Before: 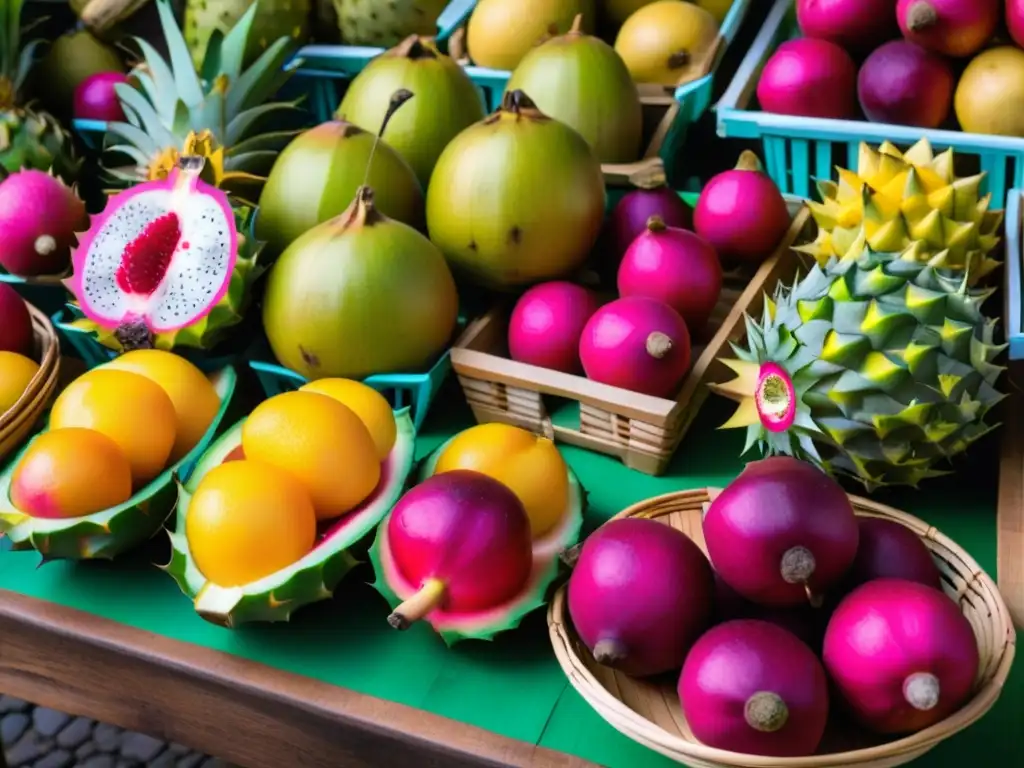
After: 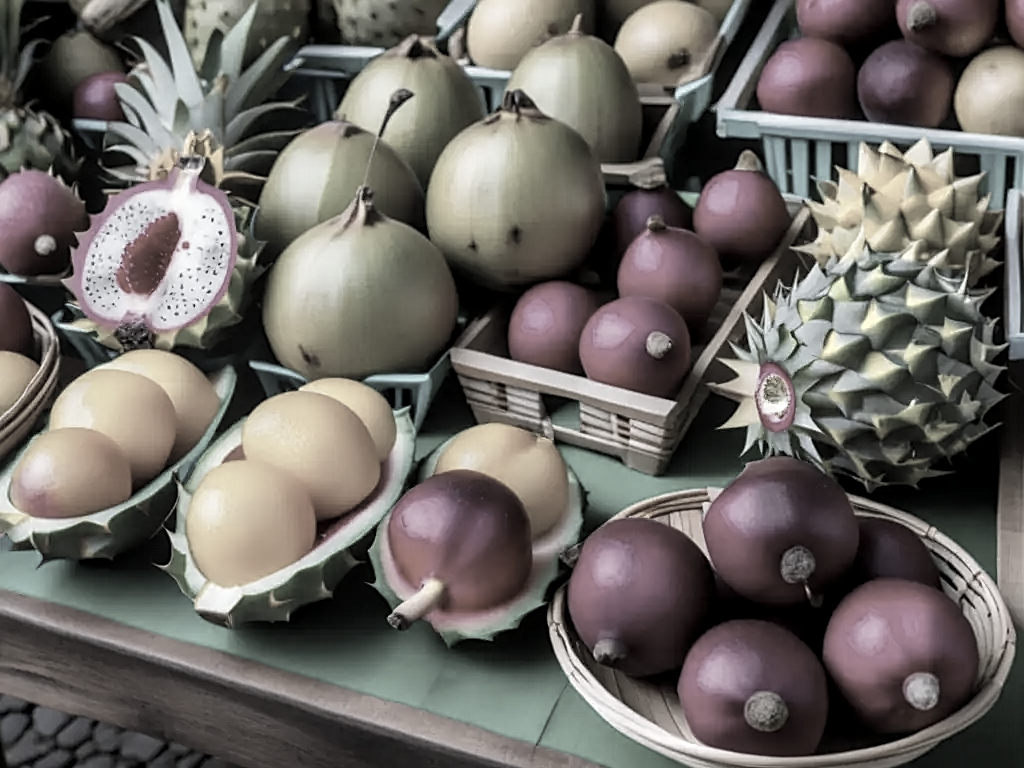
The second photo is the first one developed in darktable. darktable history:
color correction: highlights b* 0.022, saturation 0.176
local contrast: on, module defaults
sharpen: on, module defaults
